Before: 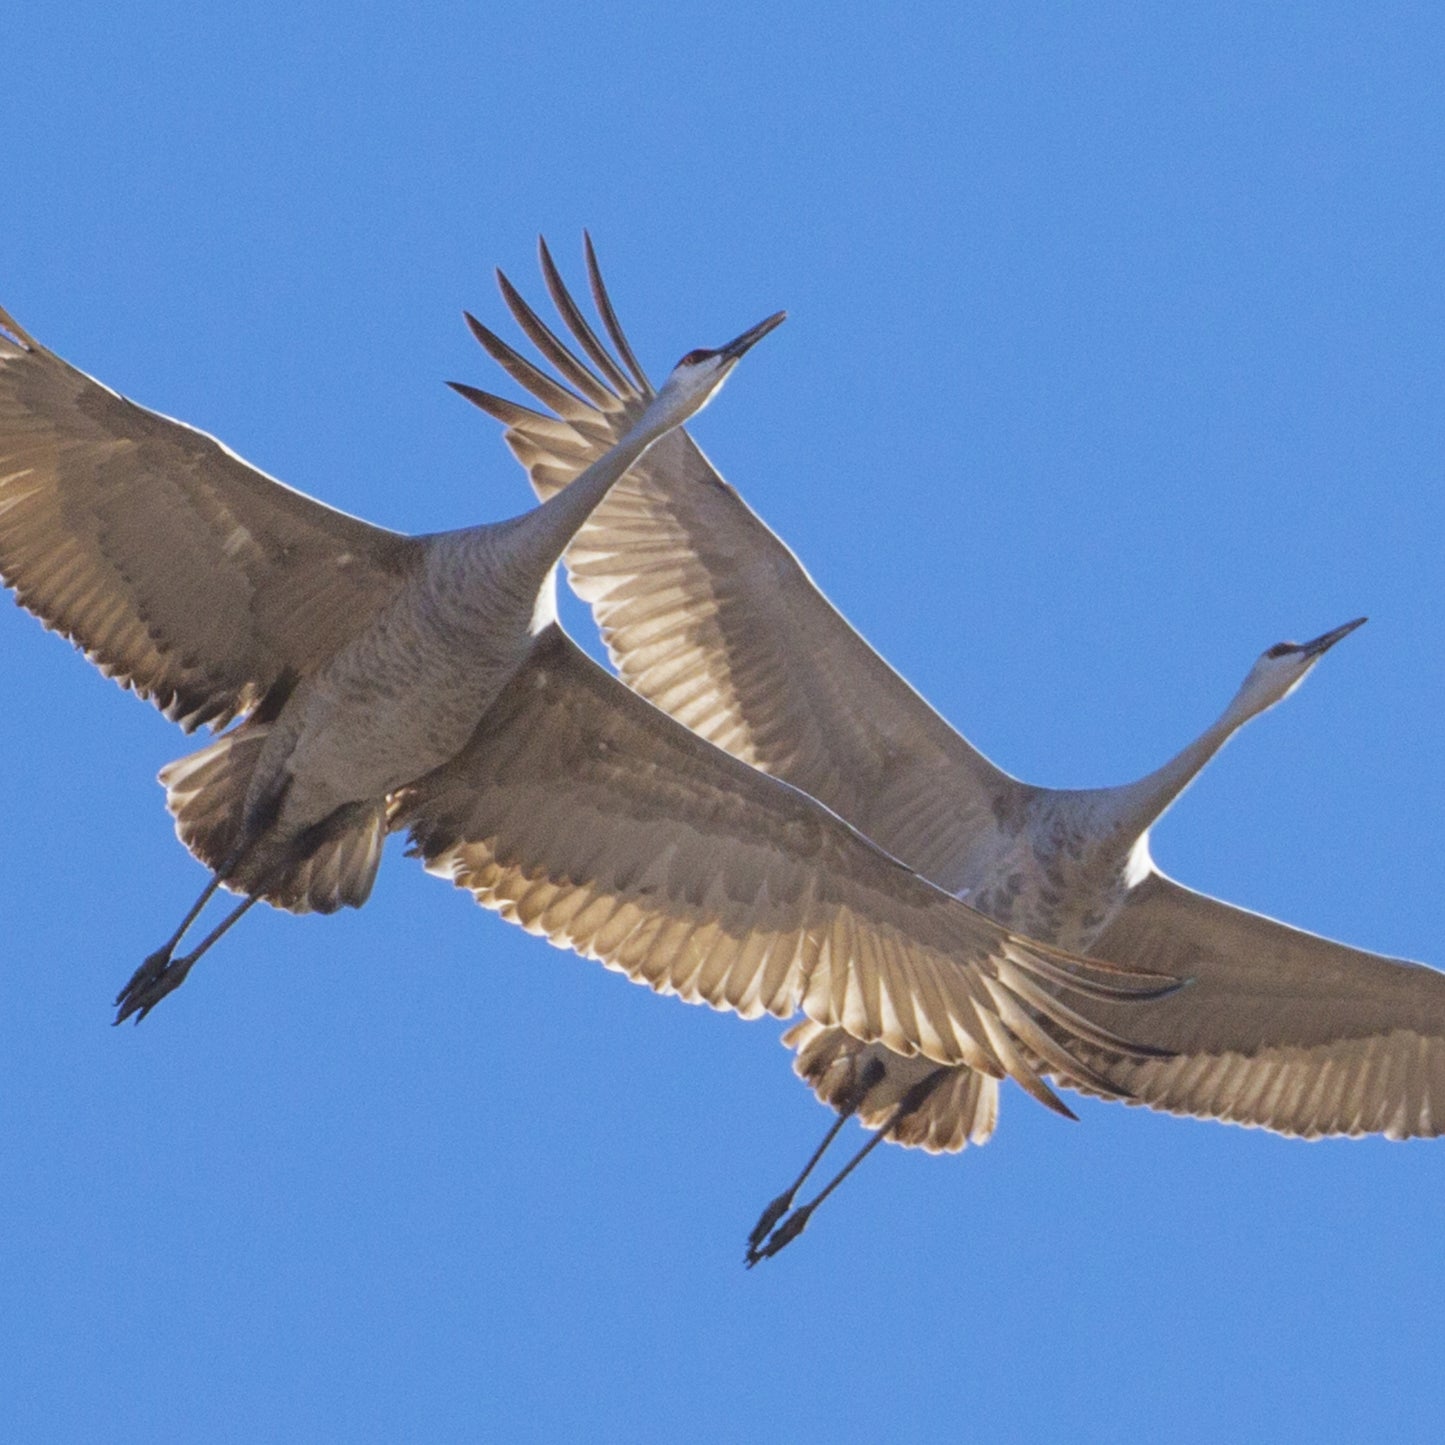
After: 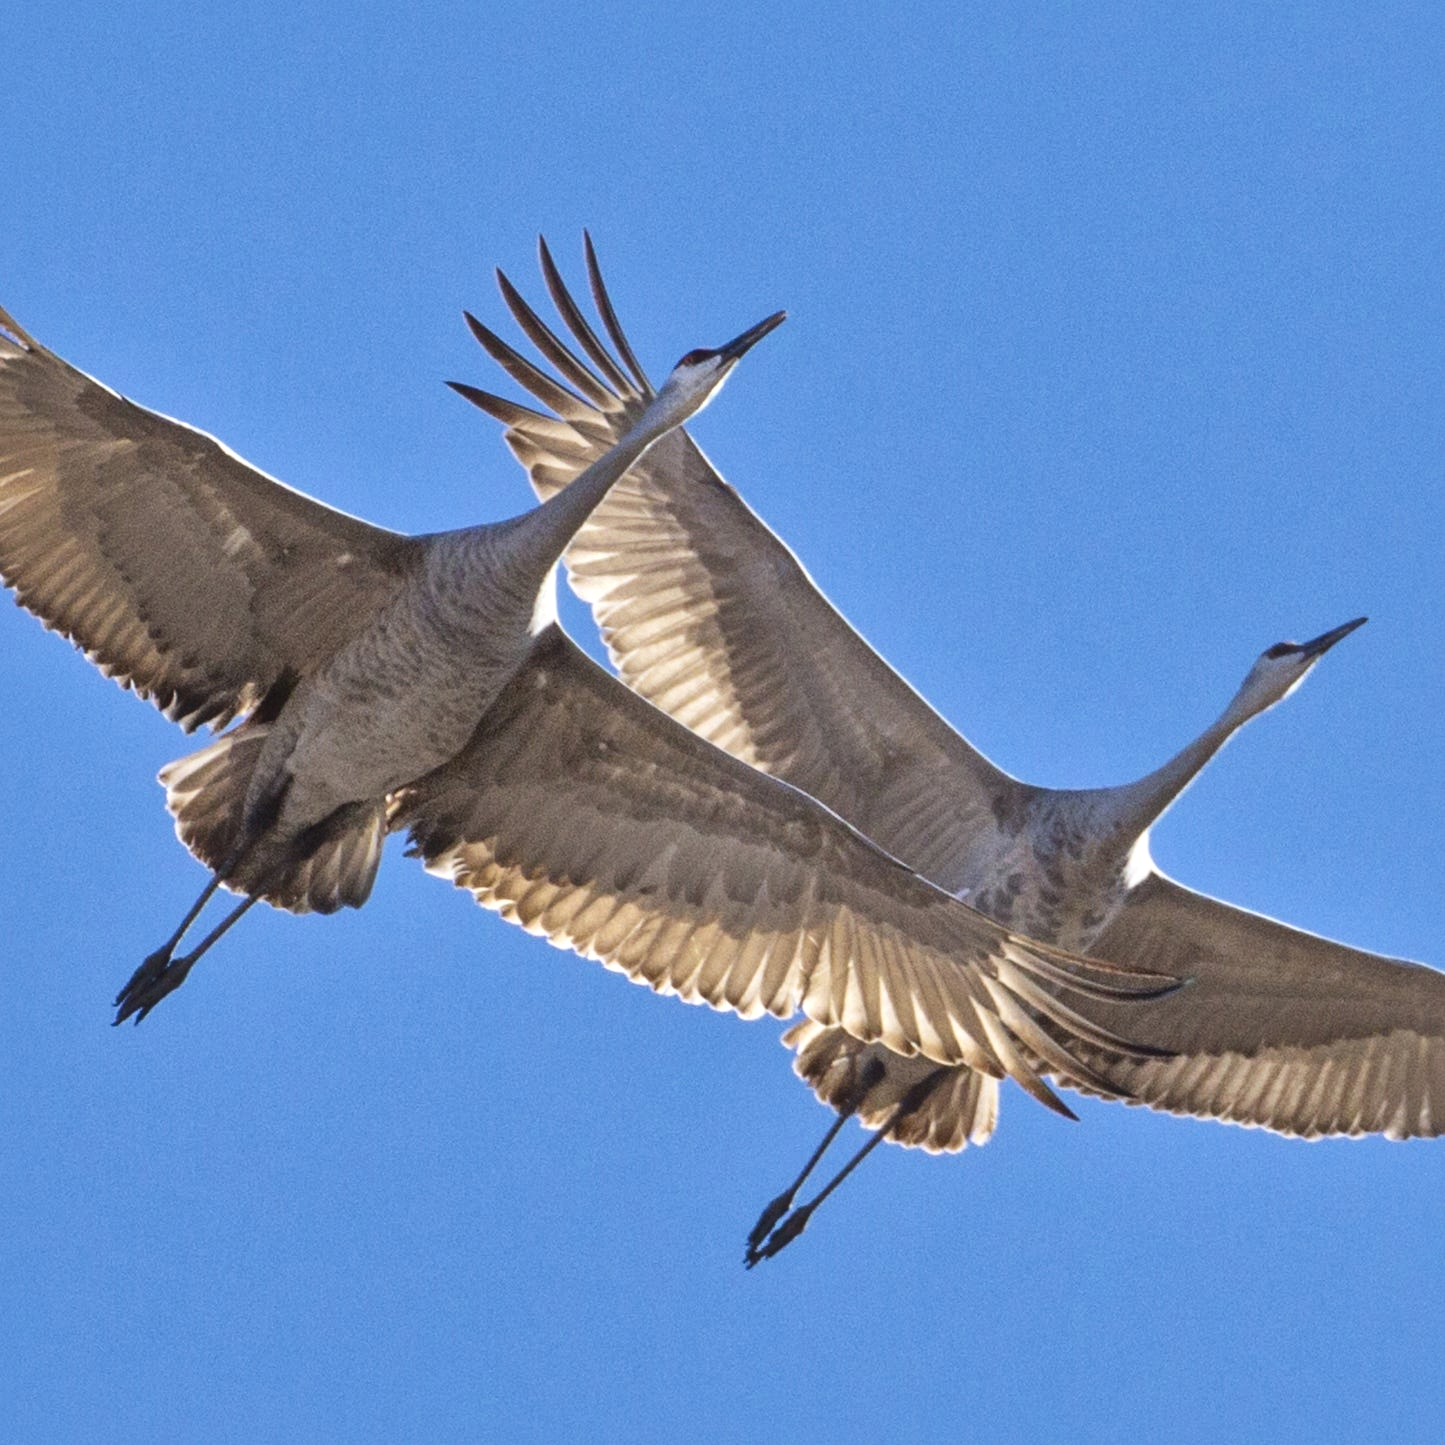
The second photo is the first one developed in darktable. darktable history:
local contrast: mode bilateral grid, contrast 20, coarseness 50, detail 161%, midtone range 0.2
shadows and highlights: radius 171.16, shadows 27, white point adjustment 3.13, highlights -67.95, soften with gaussian
